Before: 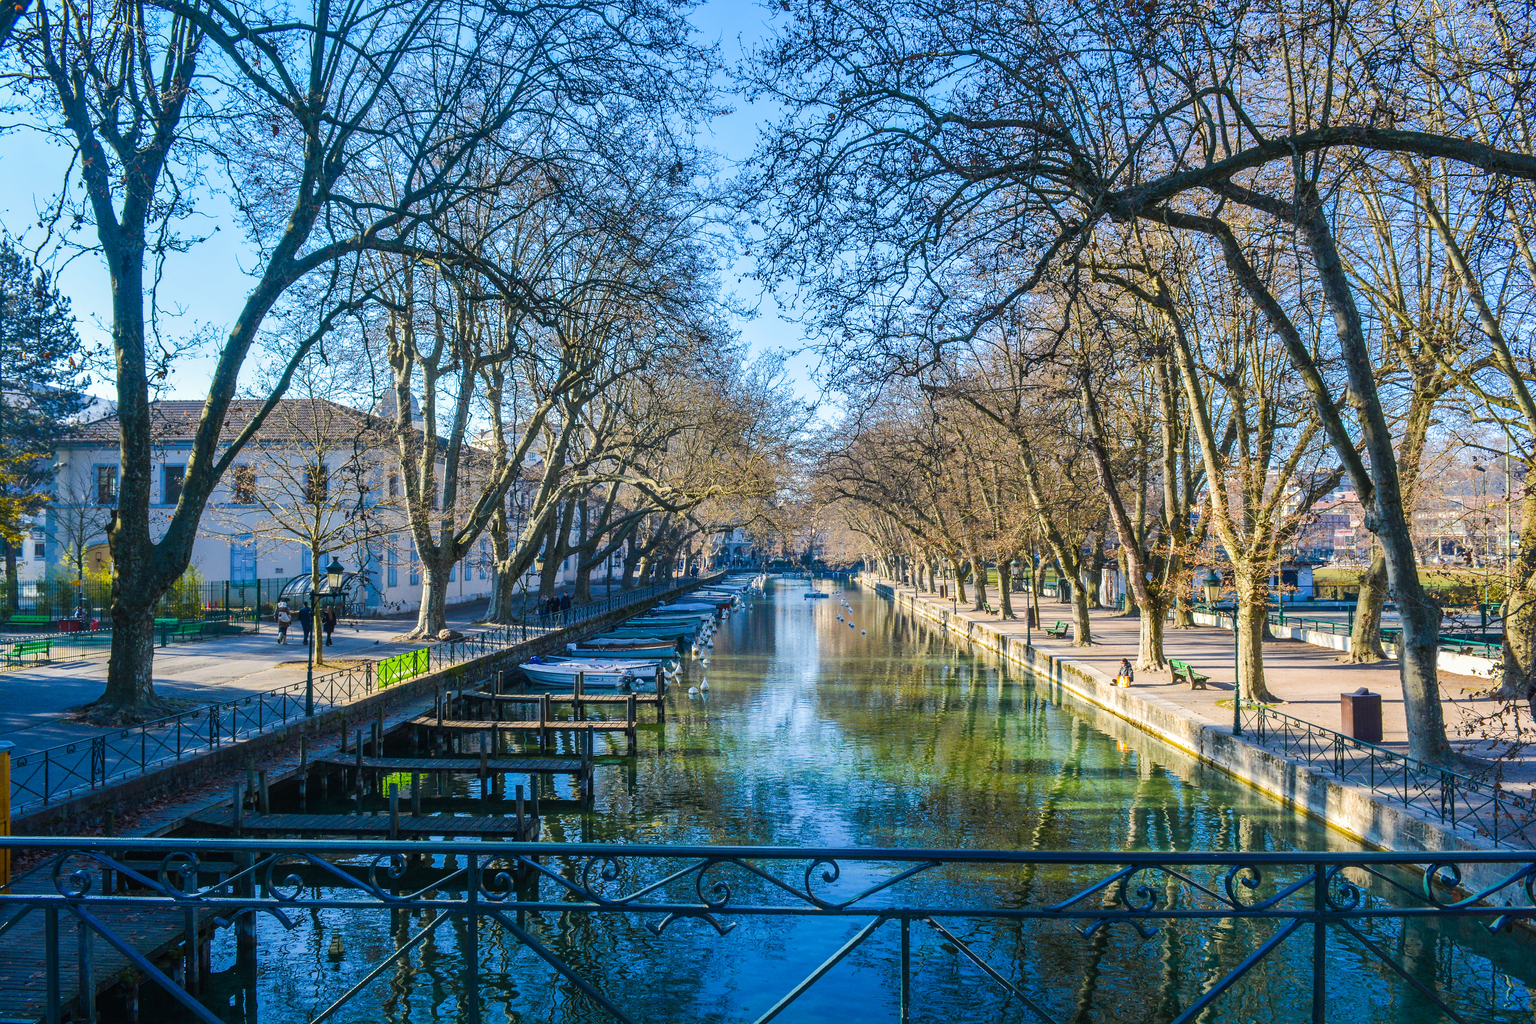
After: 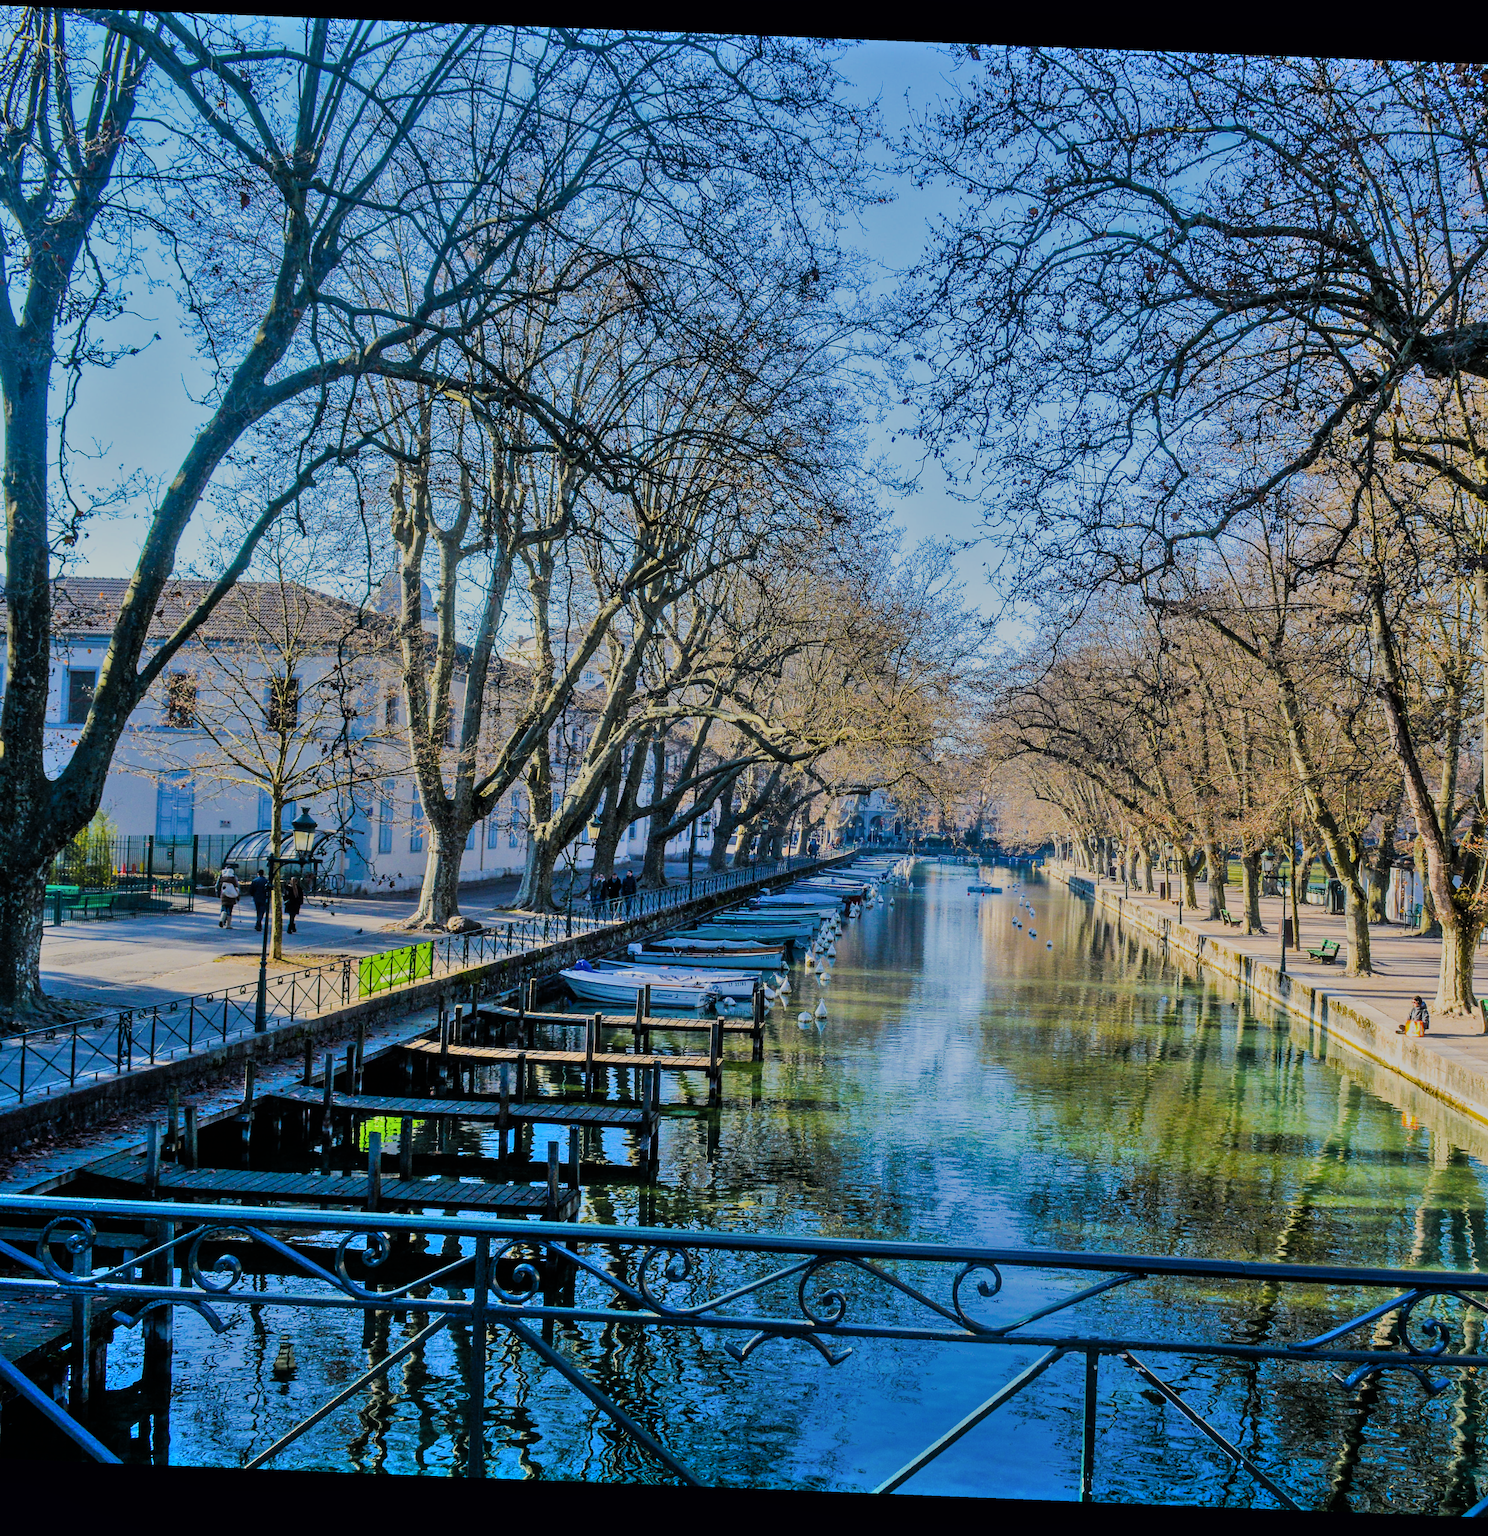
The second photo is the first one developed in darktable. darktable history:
filmic rgb: black relative exposure -6.15 EV, white relative exposure 6.96 EV, hardness 2.23, color science v6 (2022)
crop and rotate: left 8.786%, right 24.548%
rotate and perspective: rotation 2.27°, automatic cropping off
shadows and highlights: soften with gaussian
